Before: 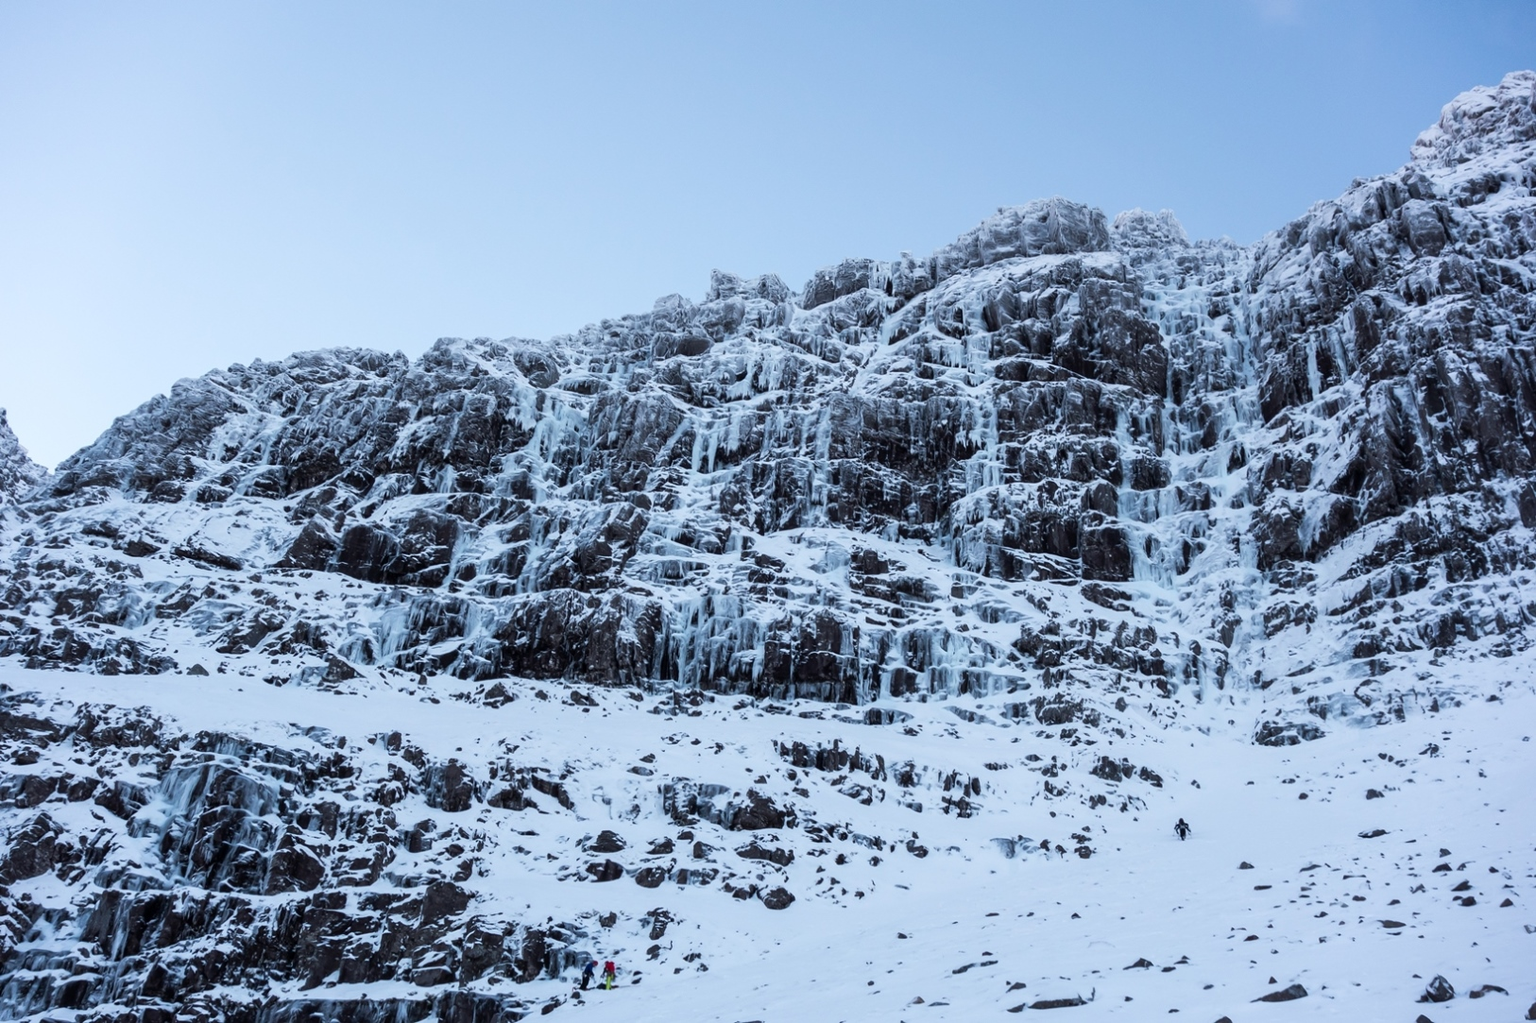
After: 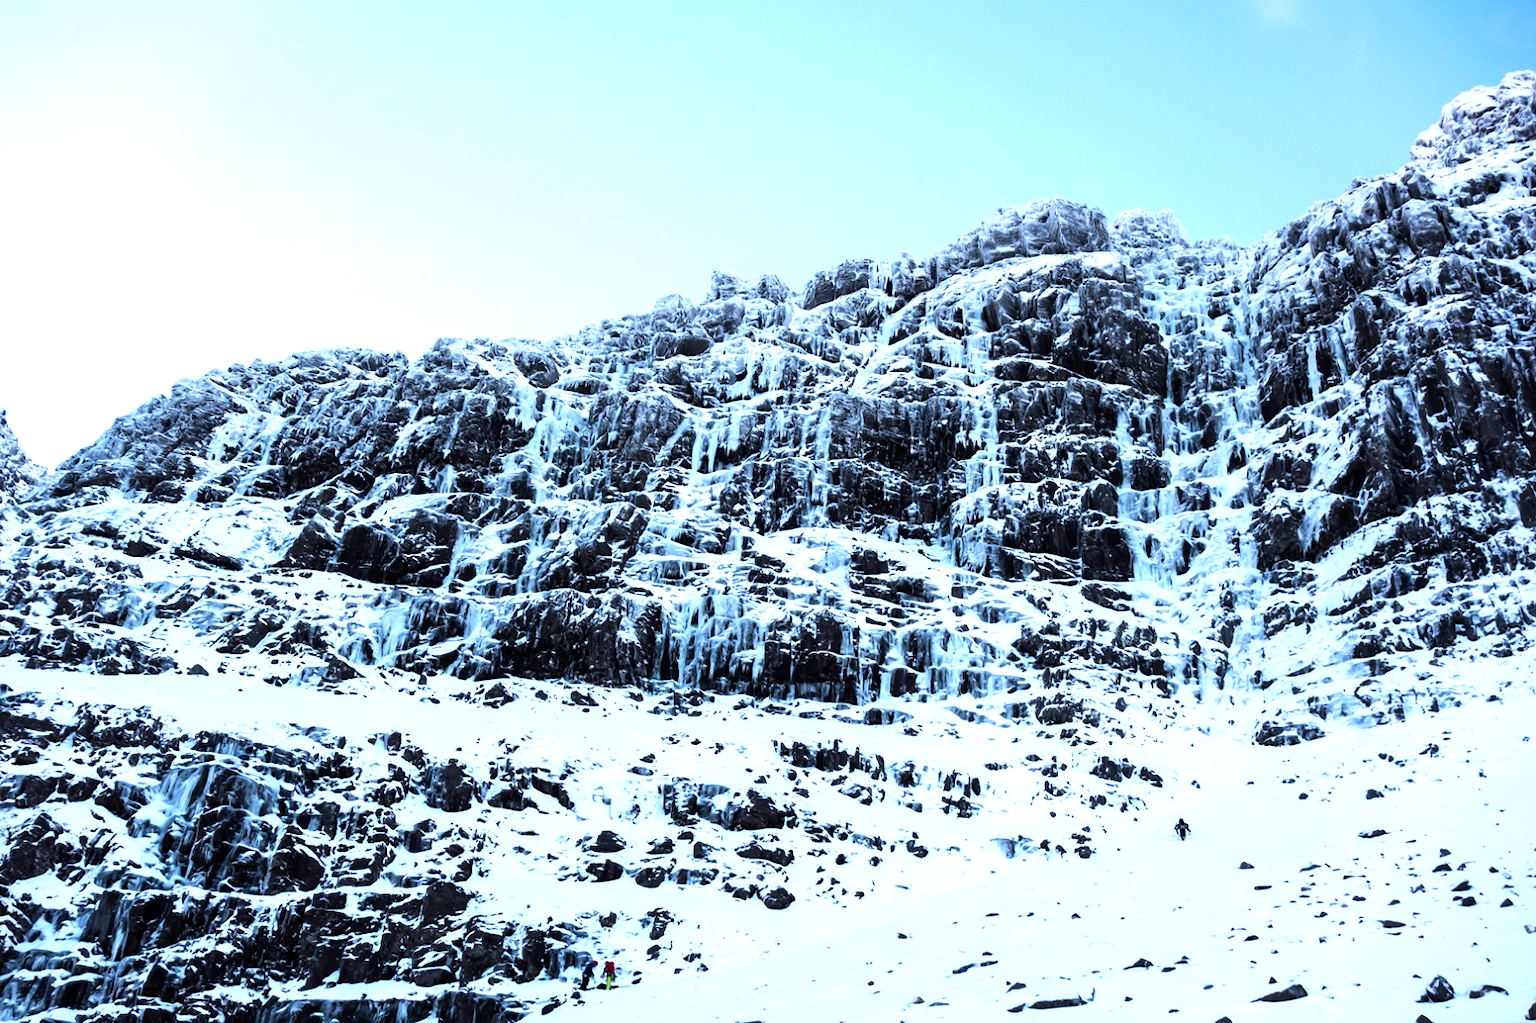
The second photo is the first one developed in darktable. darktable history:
color balance rgb: perceptual saturation grading › global saturation 20%, global vibrance 20%
tone equalizer: -8 EV -1.08 EV, -7 EV -1.01 EV, -6 EV -0.867 EV, -5 EV -0.578 EV, -3 EV 0.578 EV, -2 EV 0.867 EV, -1 EV 1.01 EV, +0 EV 1.08 EV, edges refinement/feathering 500, mask exposure compensation -1.57 EV, preserve details no
contrast brightness saturation: contrast 0.05
